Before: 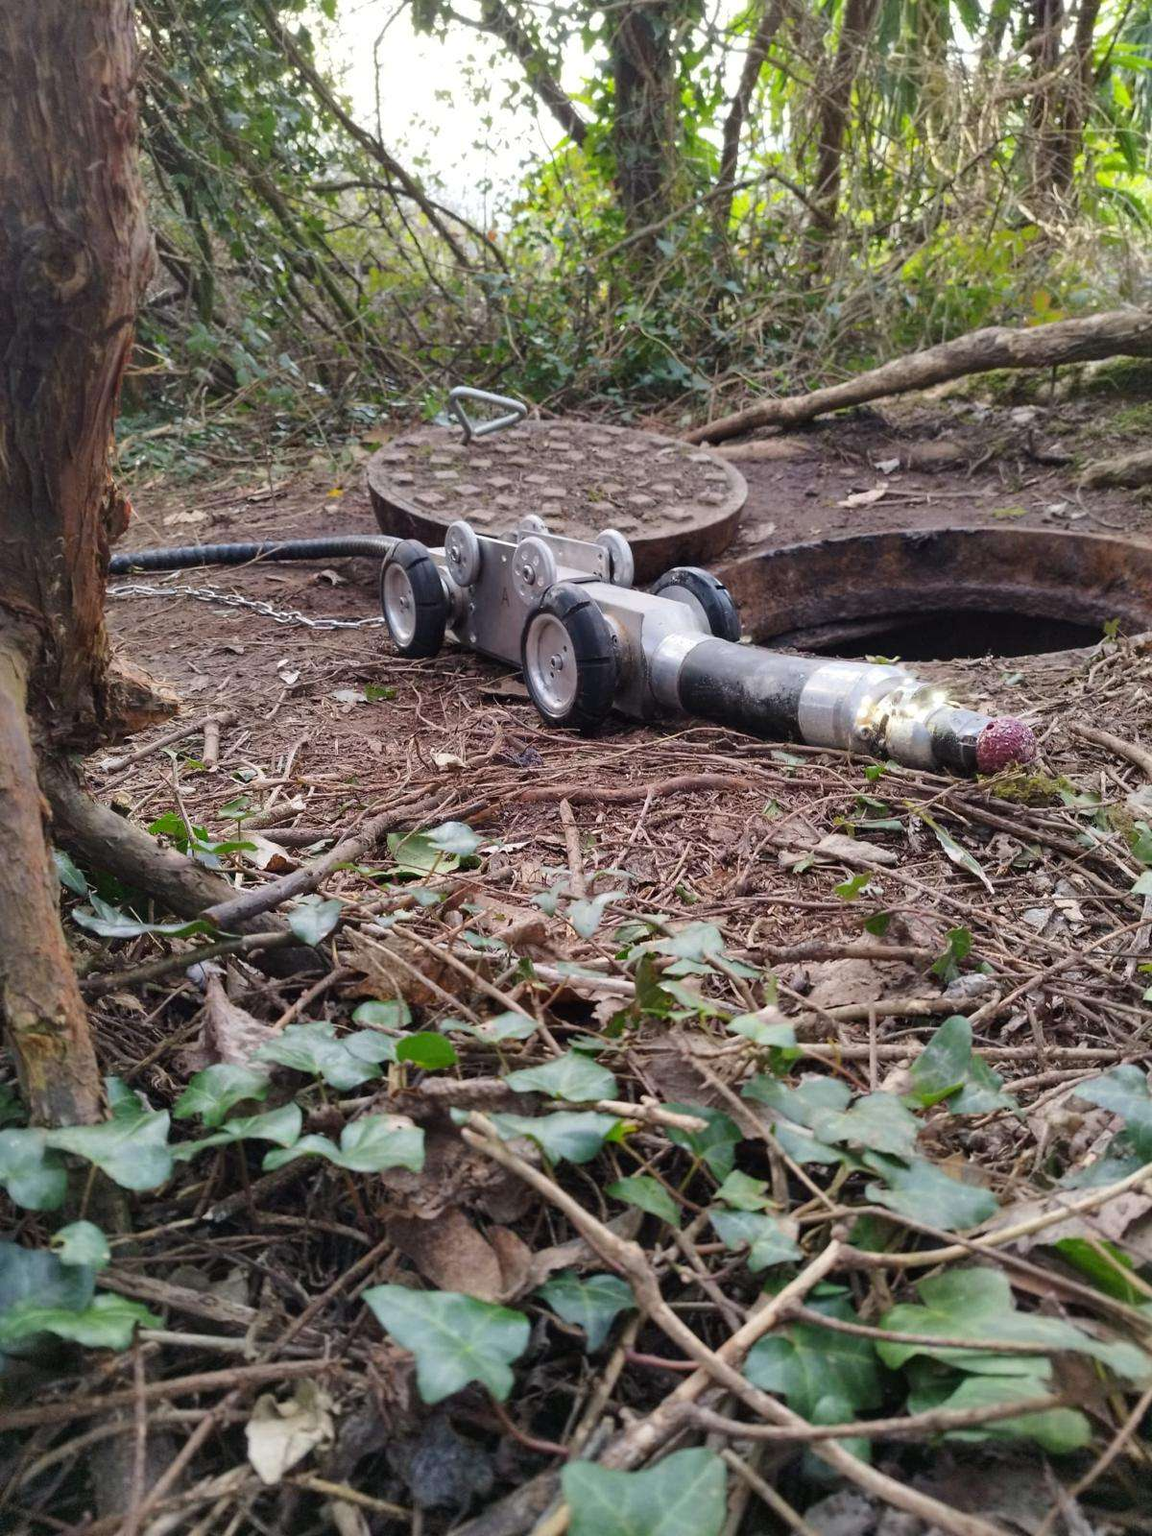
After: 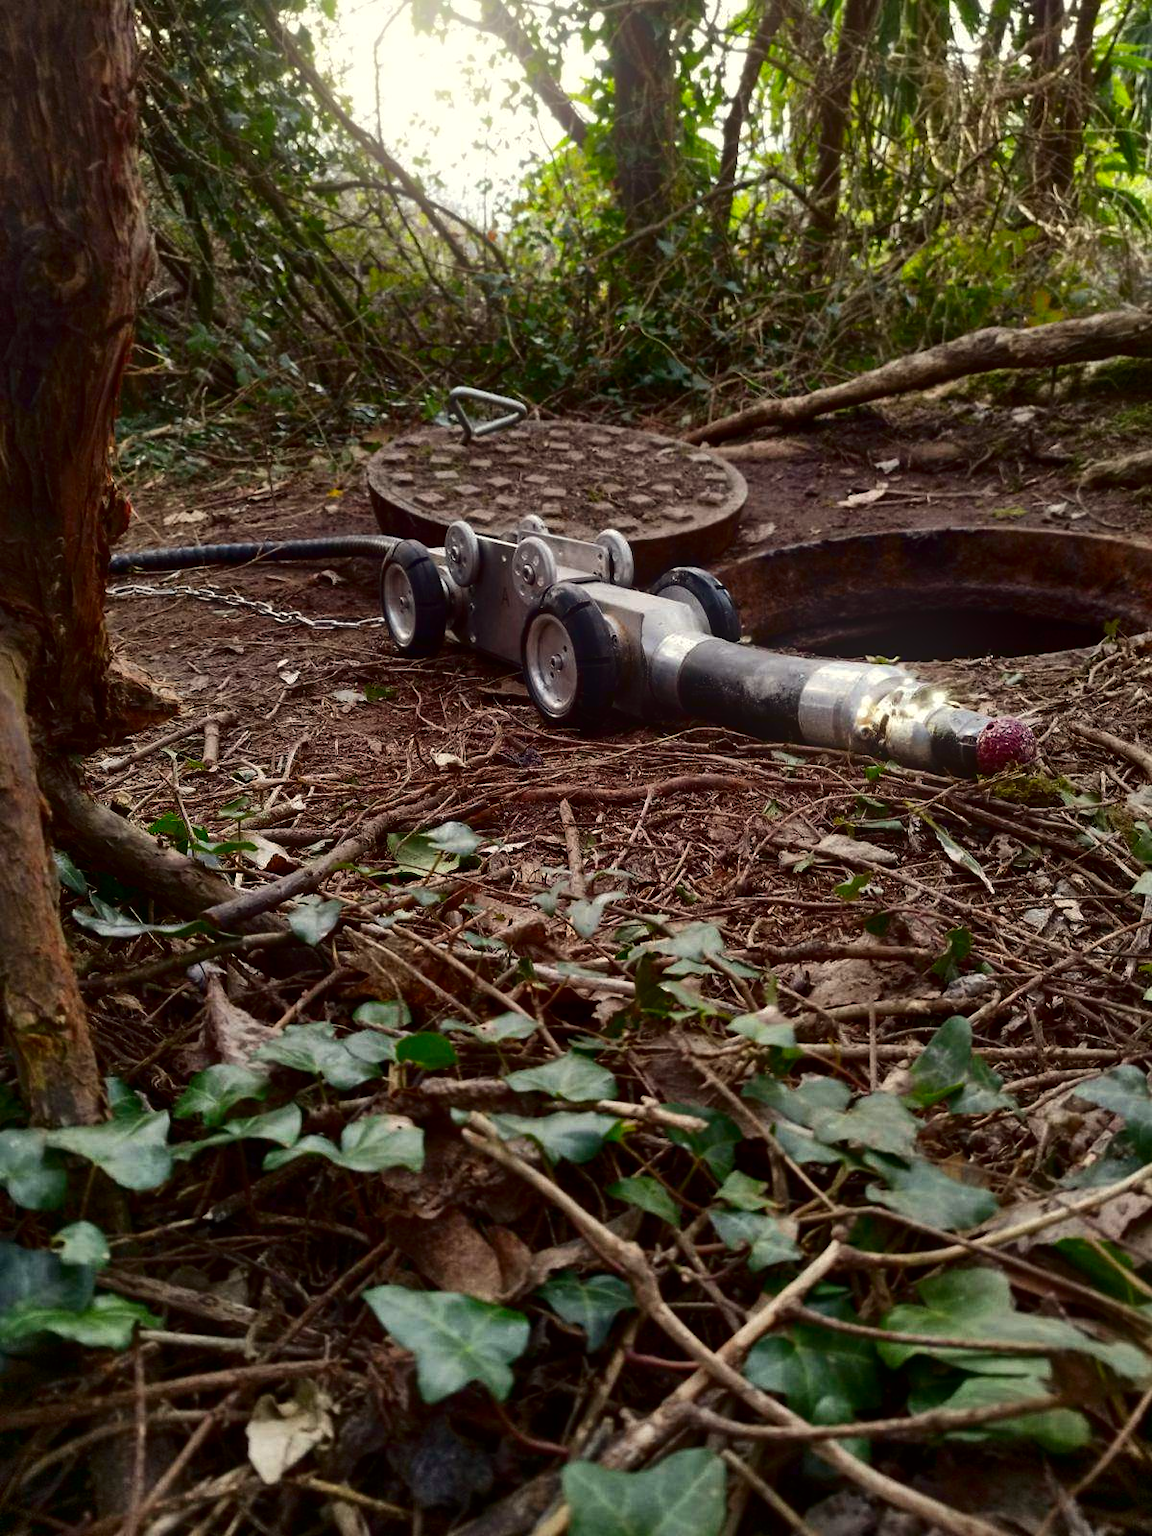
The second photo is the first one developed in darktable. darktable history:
shadows and highlights: shadows 37.27, highlights -28.18, soften with gaussian
bloom: size 16%, threshold 98%, strength 20%
white balance: red 1.045, blue 0.932
contrast brightness saturation: brightness -0.52
color correction: highlights a* -2.73, highlights b* -2.09, shadows a* 2.41, shadows b* 2.73
